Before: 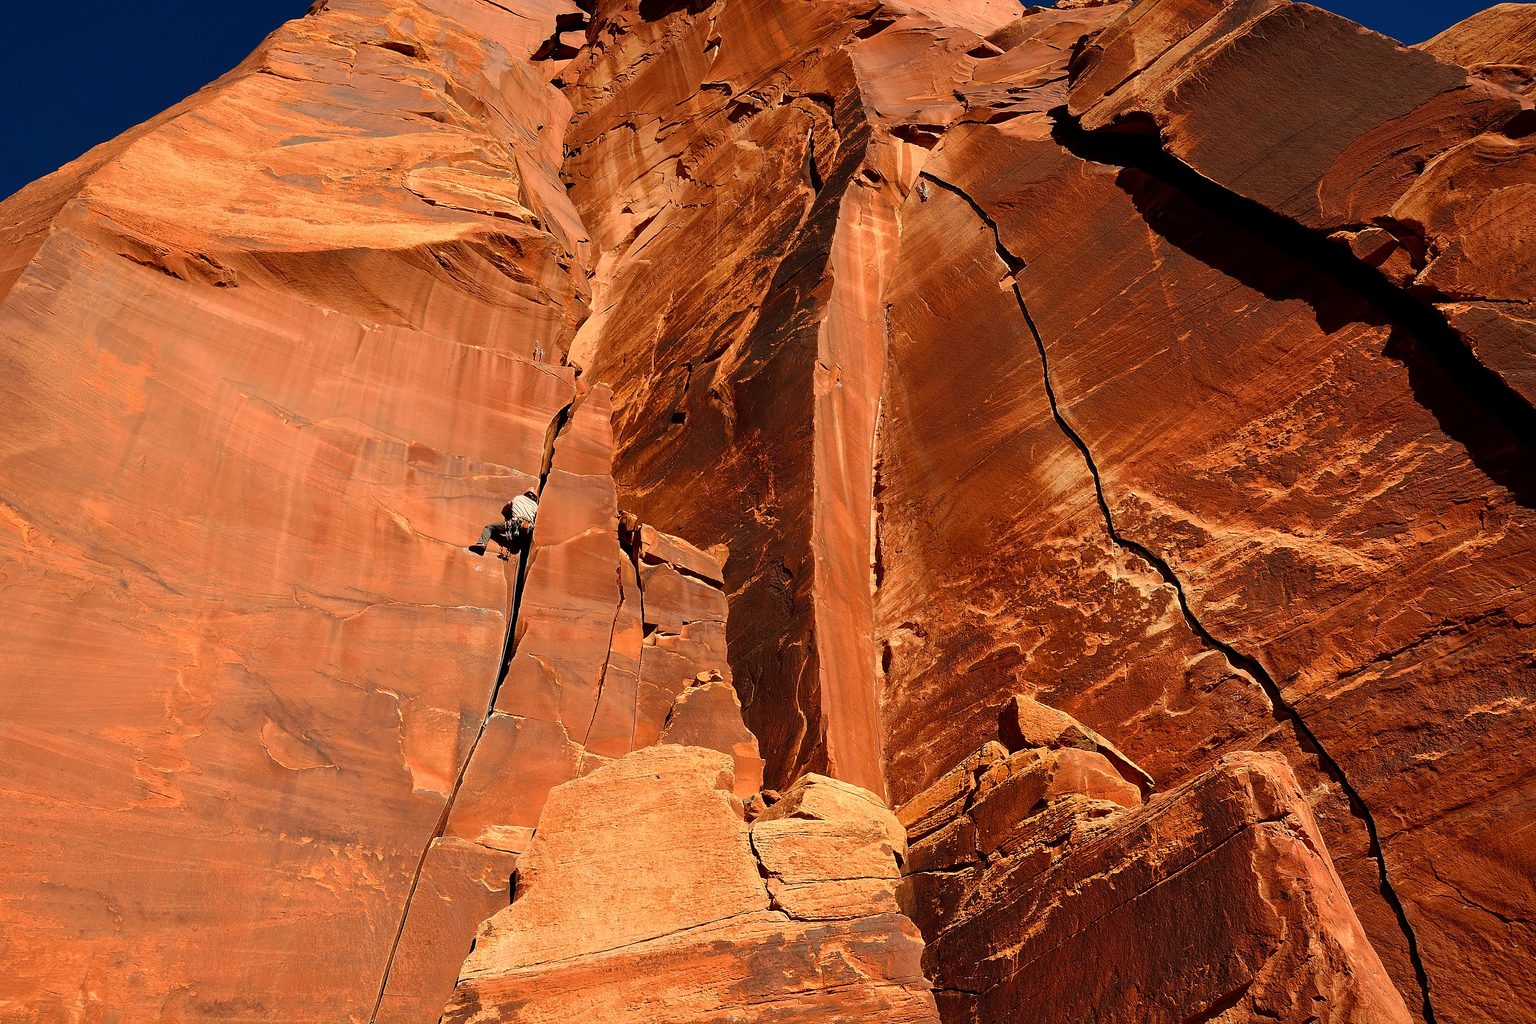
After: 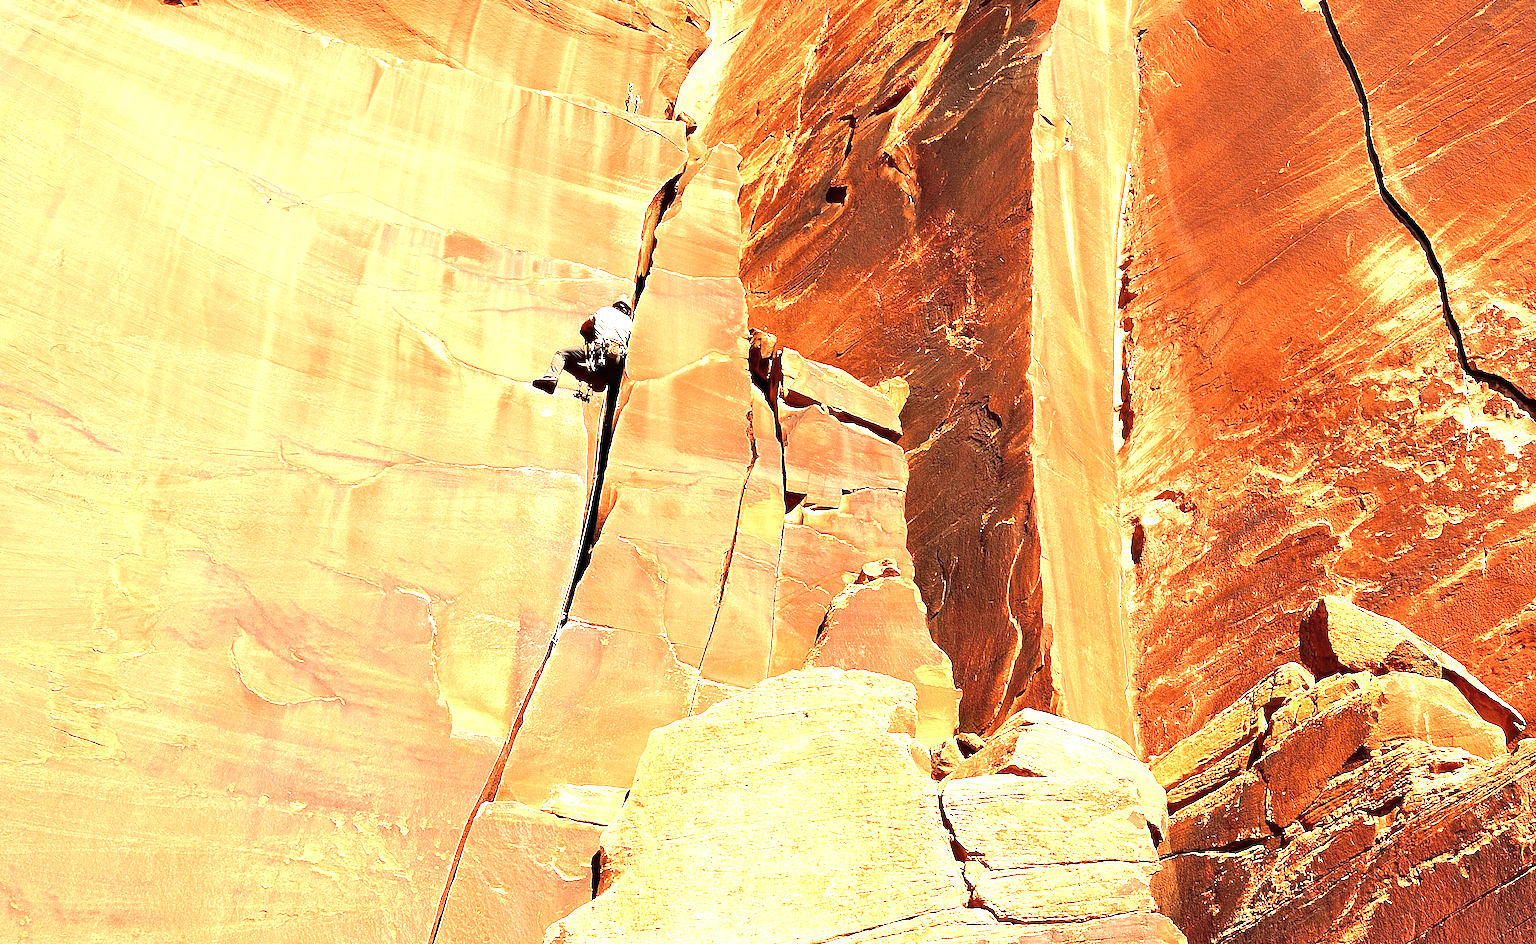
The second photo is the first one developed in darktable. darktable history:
crop: left 6.616%, top 27.713%, right 24.324%, bottom 8.577%
exposure: black level correction 0, exposure 1.745 EV, compensate highlight preservation false
shadows and highlights: radius 113.11, shadows 50.92, white point adjustment 9.12, highlights -5.27, soften with gaussian
